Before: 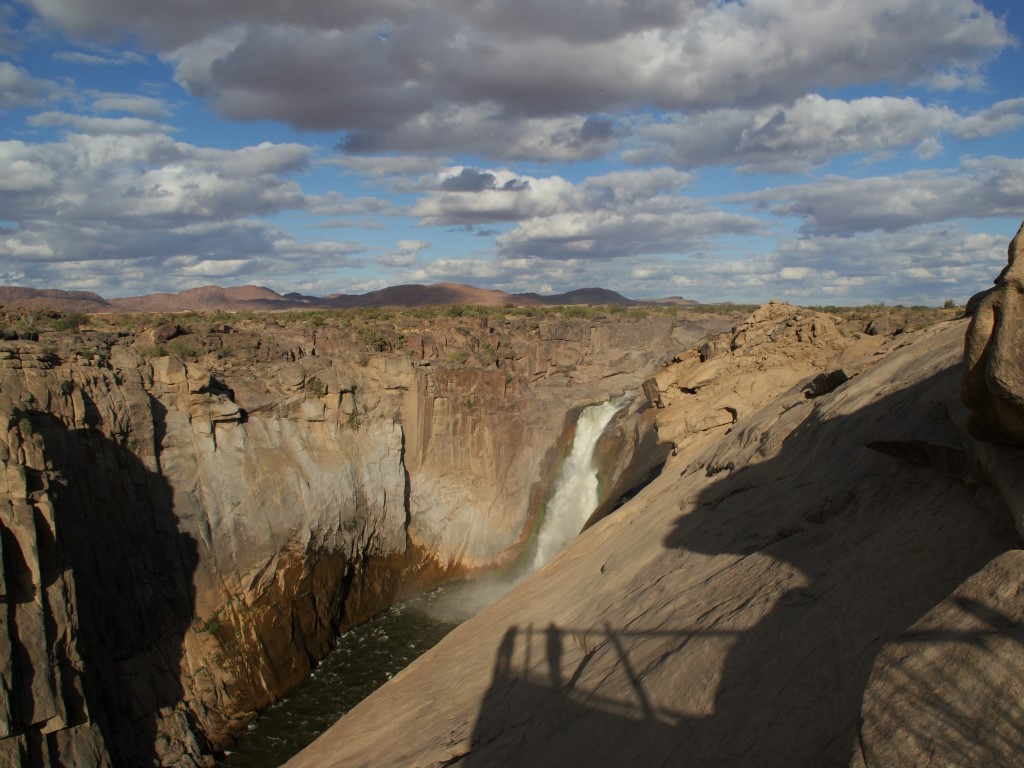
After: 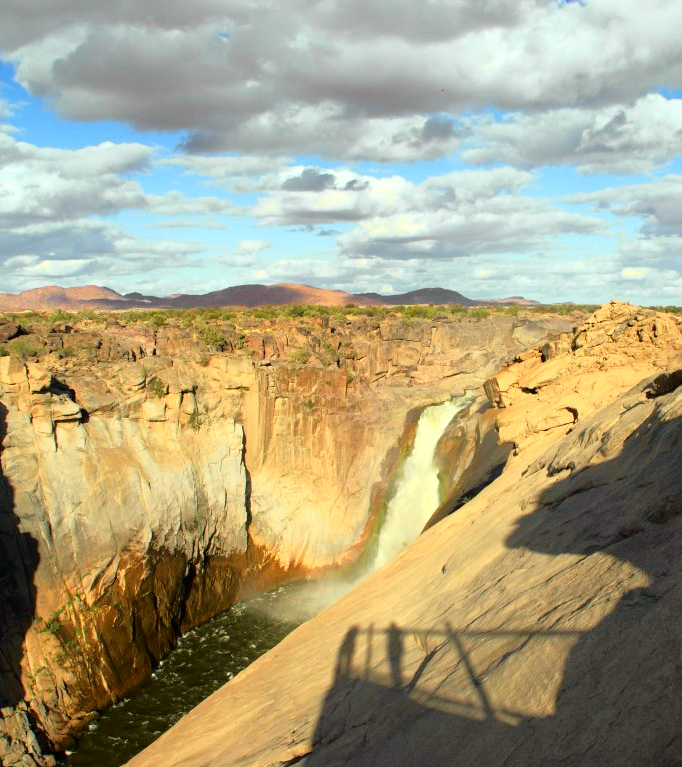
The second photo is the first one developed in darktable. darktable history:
crop and rotate: left 15.577%, right 17.77%
color correction: highlights a* -6.68, highlights b* 0.821
tone curve: curves: ch0 [(0, 0) (0.062, 0.023) (0.168, 0.142) (0.359, 0.44) (0.469, 0.544) (0.634, 0.722) (0.839, 0.909) (0.998, 0.978)]; ch1 [(0, 0) (0.437, 0.453) (0.472, 0.47) (0.502, 0.504) (0.527, 0.546) (0.568, 0.619) (0.608, 0.665) (0.669, 0.748) (0.859, 0.899) (1, 1)]; ch2 [(0, 0) (0.33, 0.301) (0.421, 0.443) (0.473, 0.498) (0.509, 0.5) (0.535, 0.564) (0.575, 0.625) (0.608, 0.676) (1, 1)], color space Lab, independent channels
exposure: black level correction 0, exposure 1 EV, compensate exposure bias true, compensate highlight preservation false
shadows and highlights: shadows 31.61, highlights -32.55, soften with gaussian
